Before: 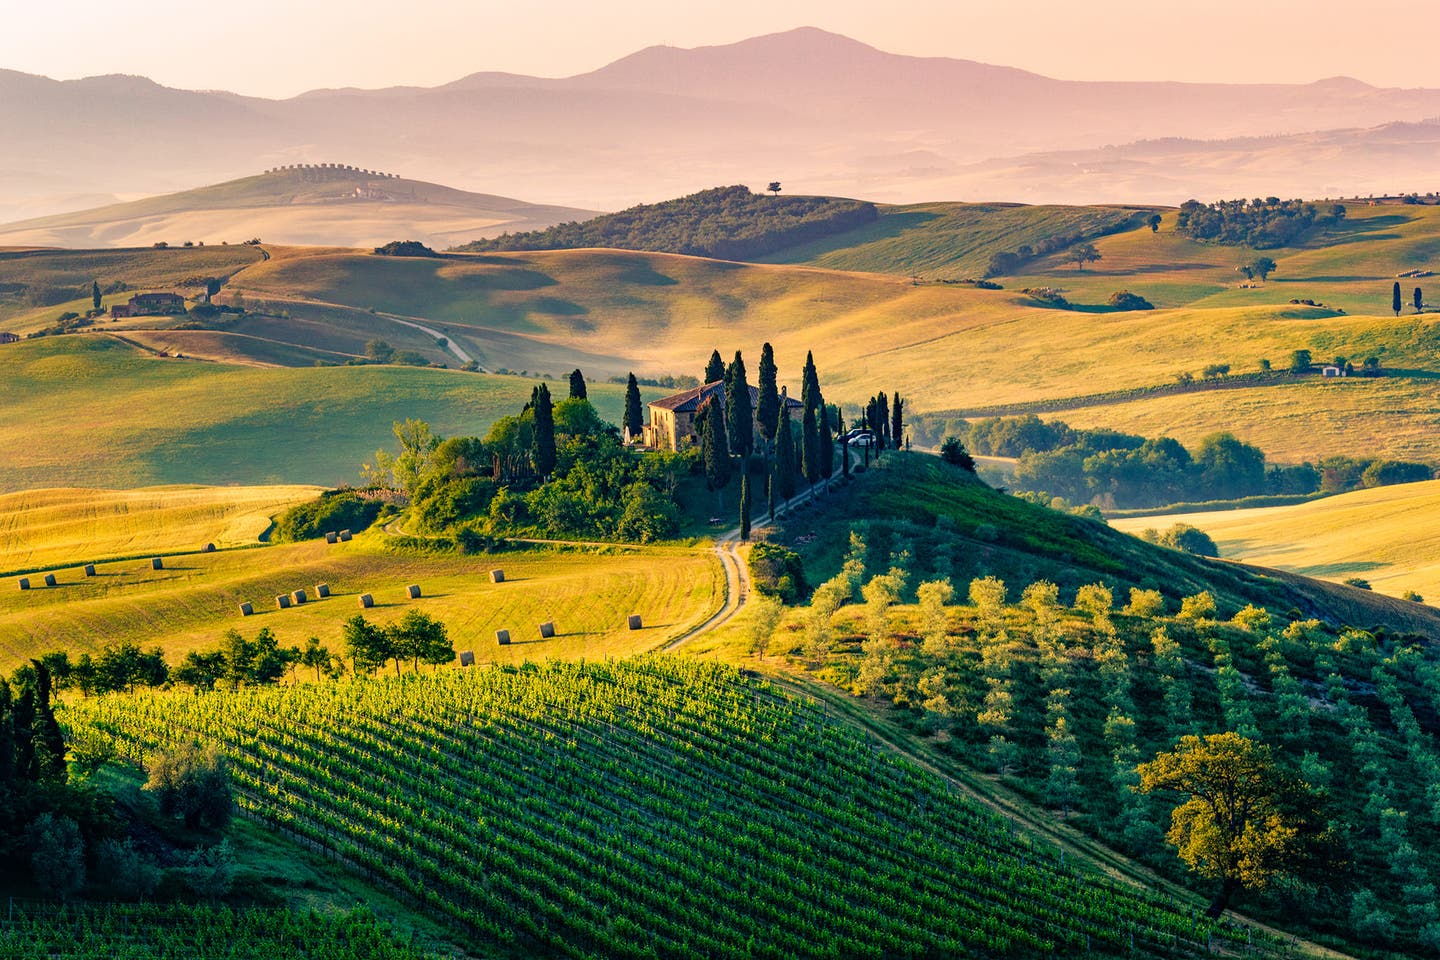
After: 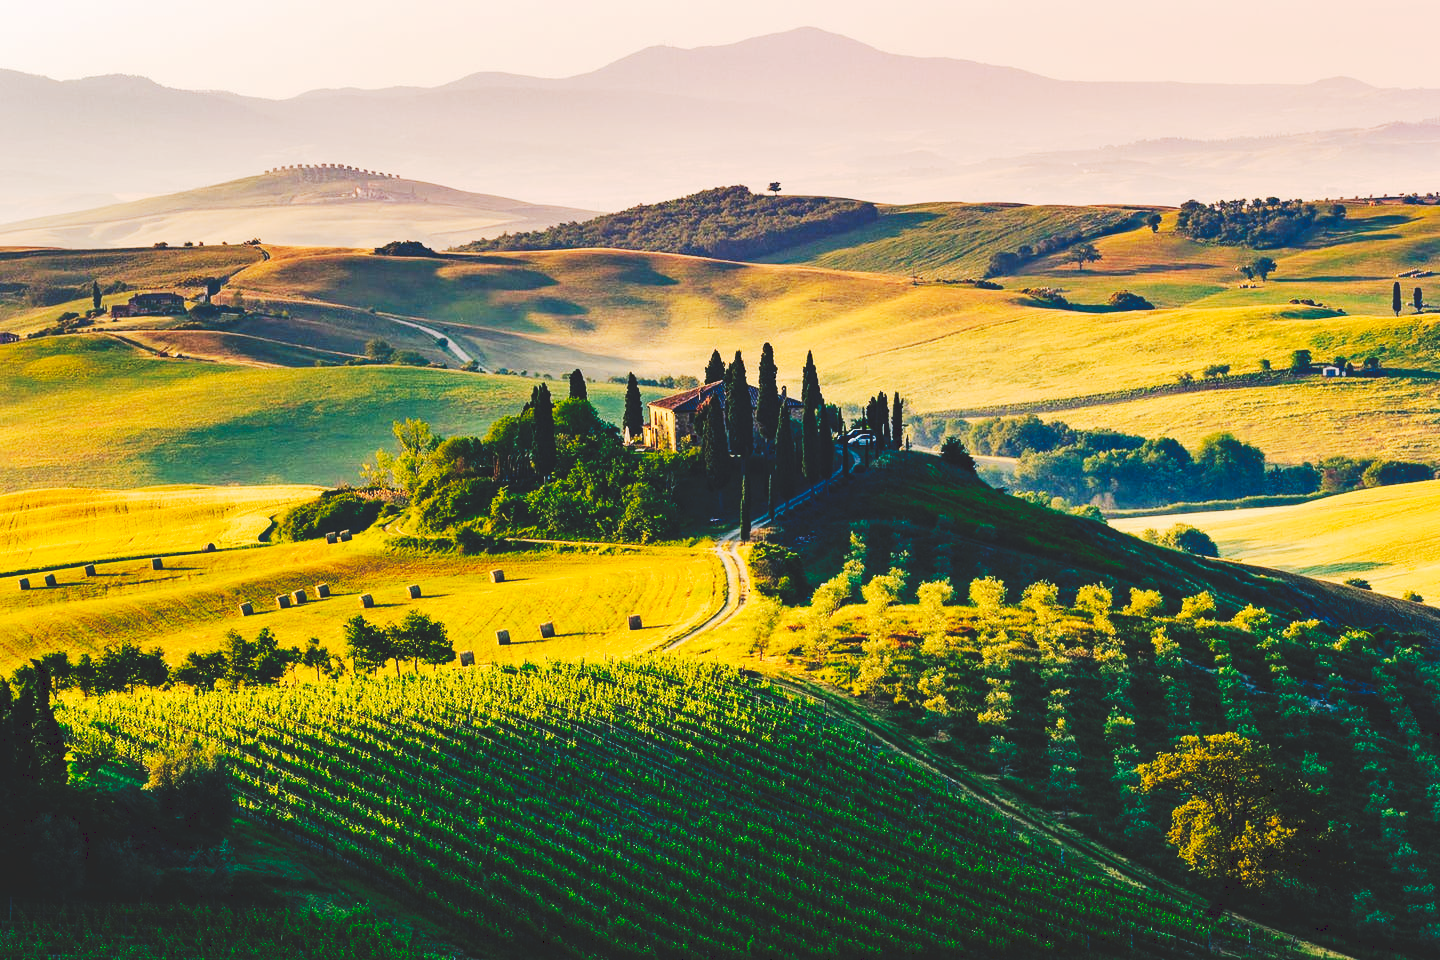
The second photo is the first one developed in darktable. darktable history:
tone curve: curves: ch0 [(0, 0) (0.003, 0.145) (0.011, 0.15) (0.025, 0.15) (0.044, 0.156) (0.069, 0.161) (0.1, 0.169) (0.136, 0.175) (0.177, 0.184) (0.224, 0.196) (0.277, 0.234) (0.335, 0.291) (0.399, 0.391) (0.468, 0.505) (0.543, 0.633) (0.623, 0.742) (0.709, 0.826) (0.801, 0.882) (0.898, 0.93) (1, 1)], preserve colors none
